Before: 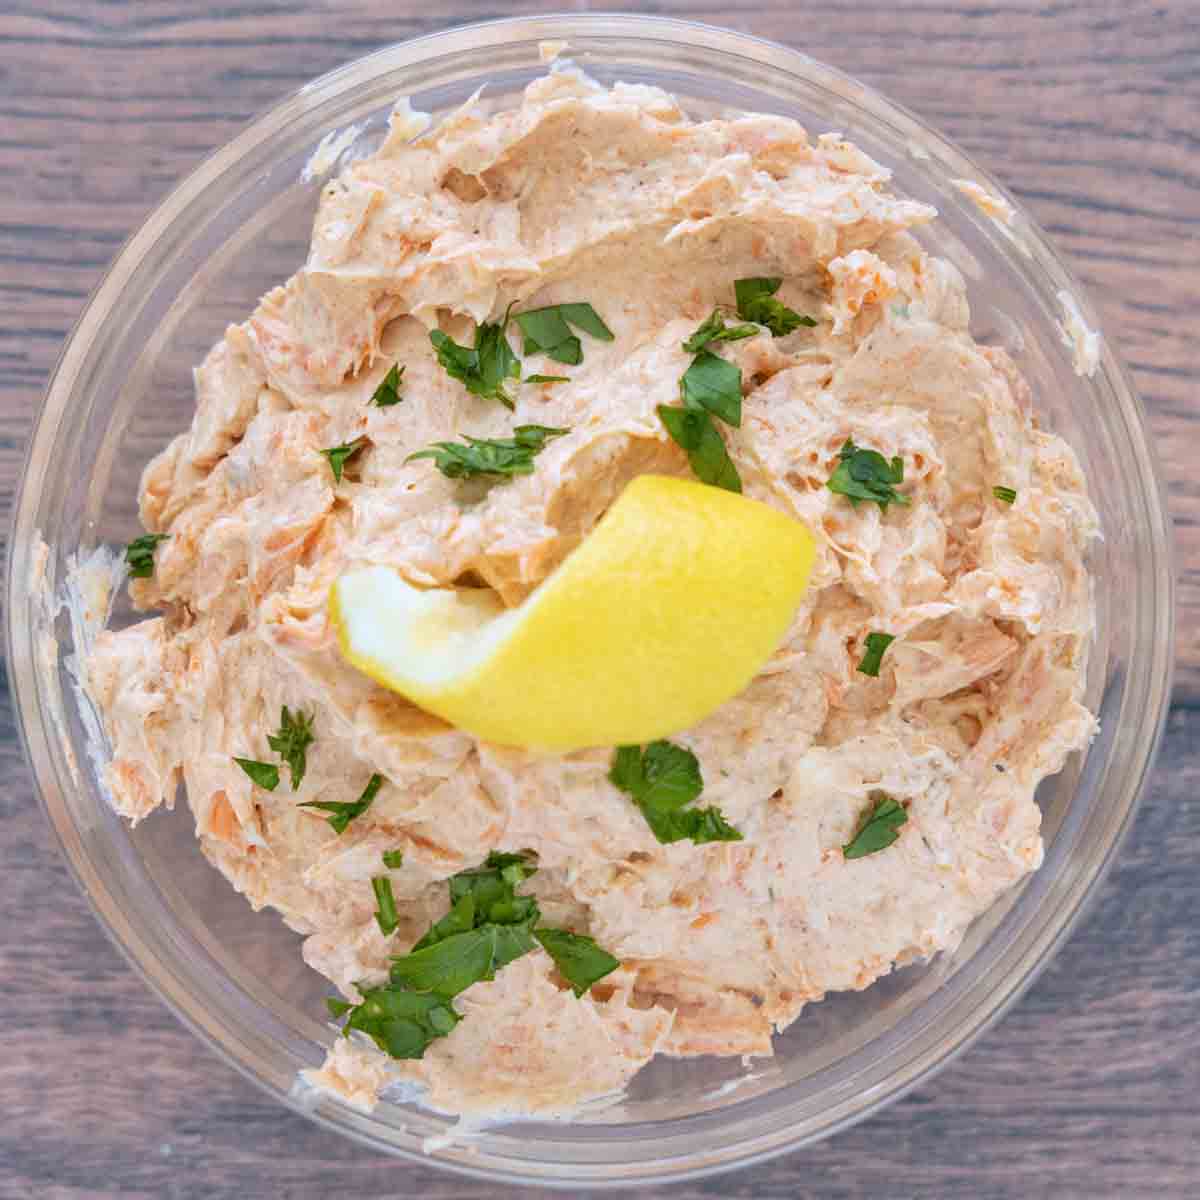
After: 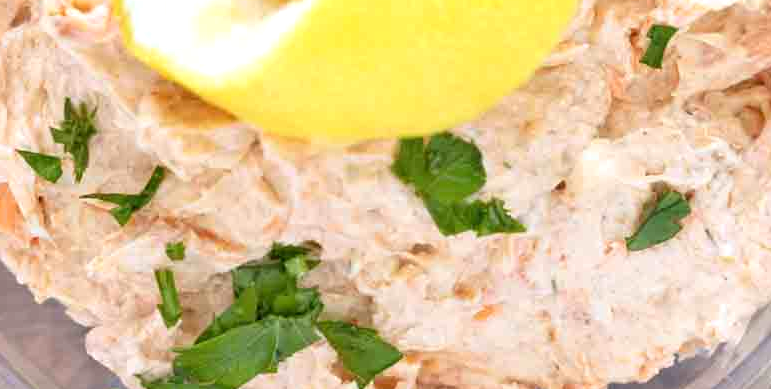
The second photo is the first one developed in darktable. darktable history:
exposure: exposure 0.404 EV, compensate exposure bias true, compensate highlight preservation false
crop: left 18.164%, top 50.699%, right 17.586%, bottom 16.858%
